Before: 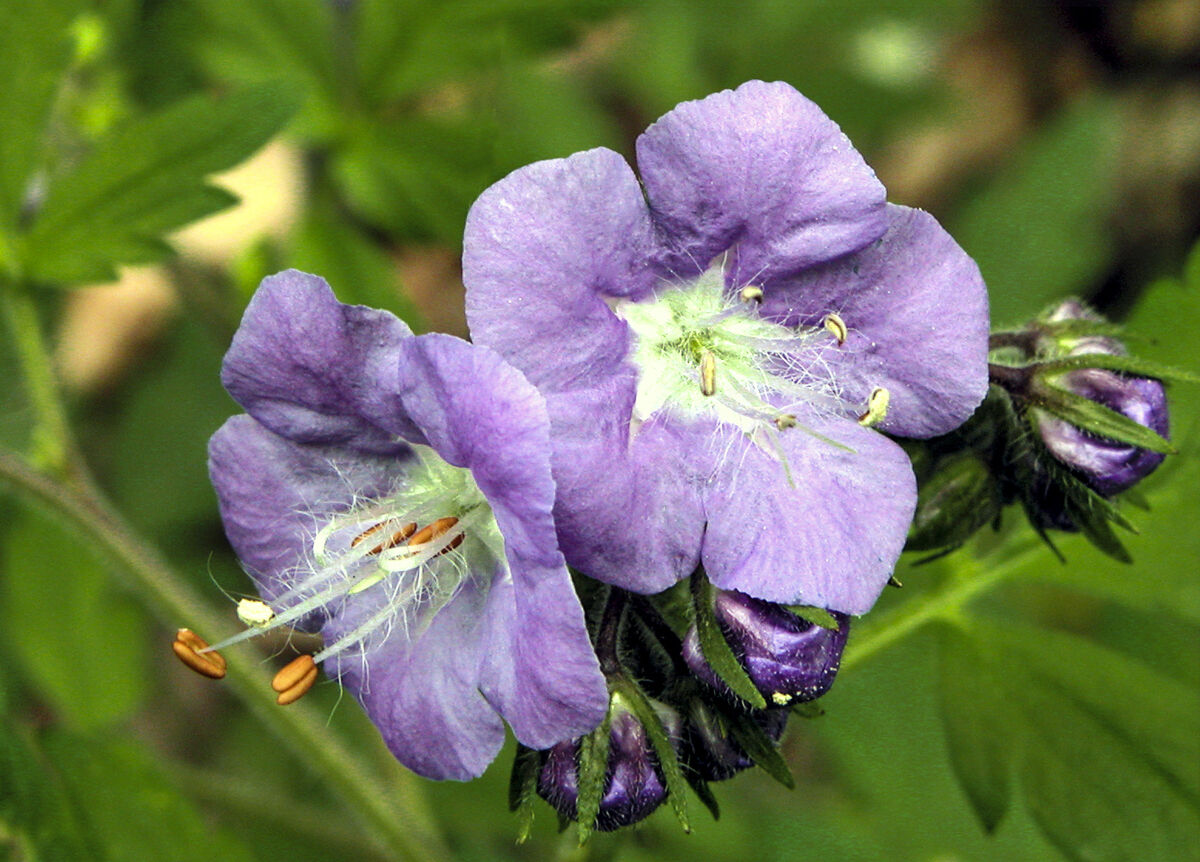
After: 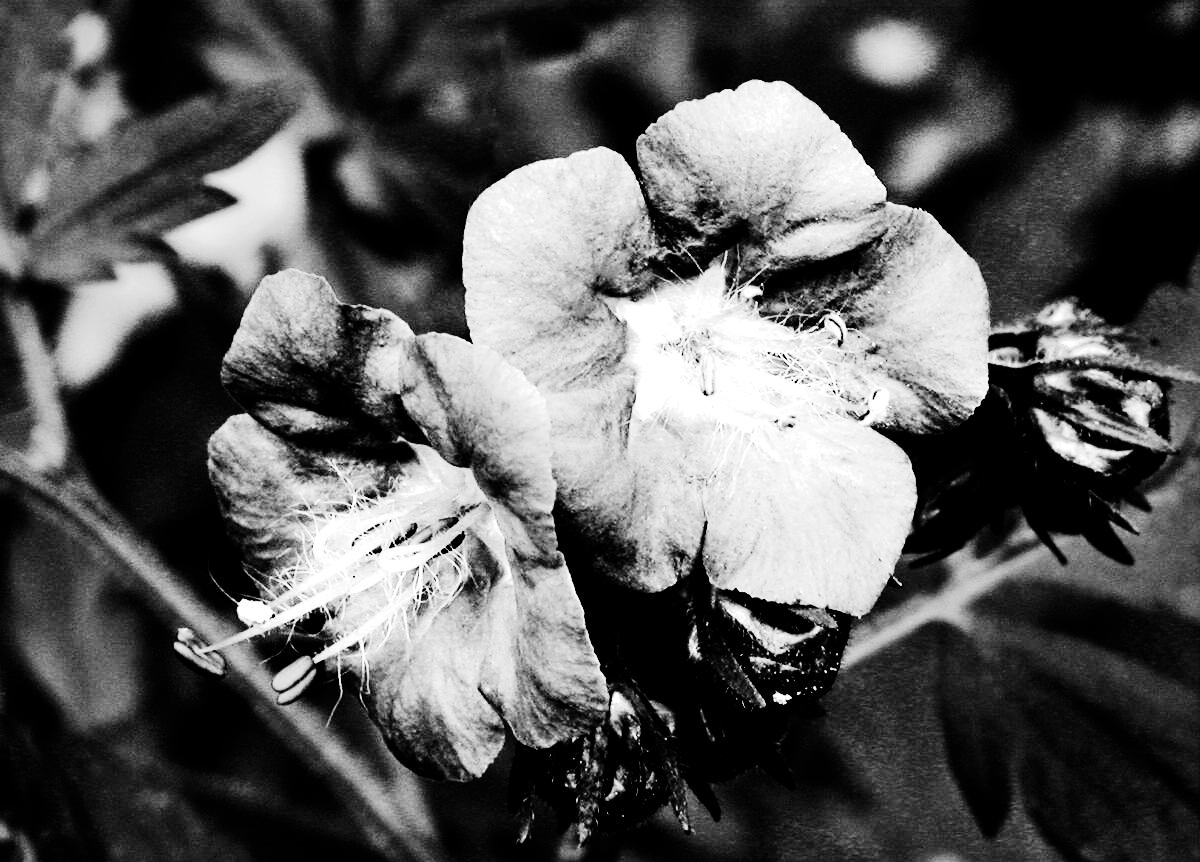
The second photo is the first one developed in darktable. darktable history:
color balance rgb: linear chroma grading › global chroma 13.3%, global vibrance 41.49%
exposure: exposure 0.6 EV, compensate highlight preservation false
contrast brightness saturation: contrast 0.77, brightness -1, saturation 1
monochrome: on, module defaults
